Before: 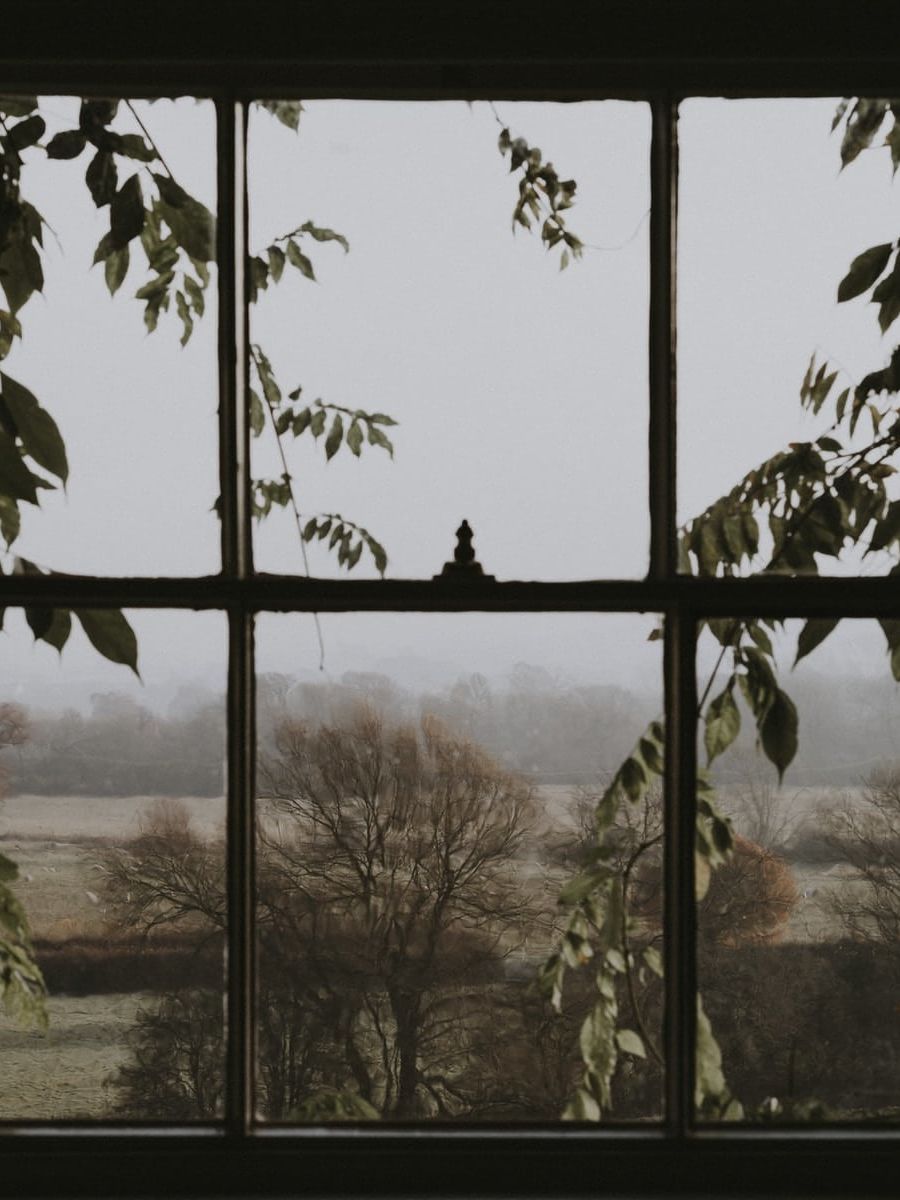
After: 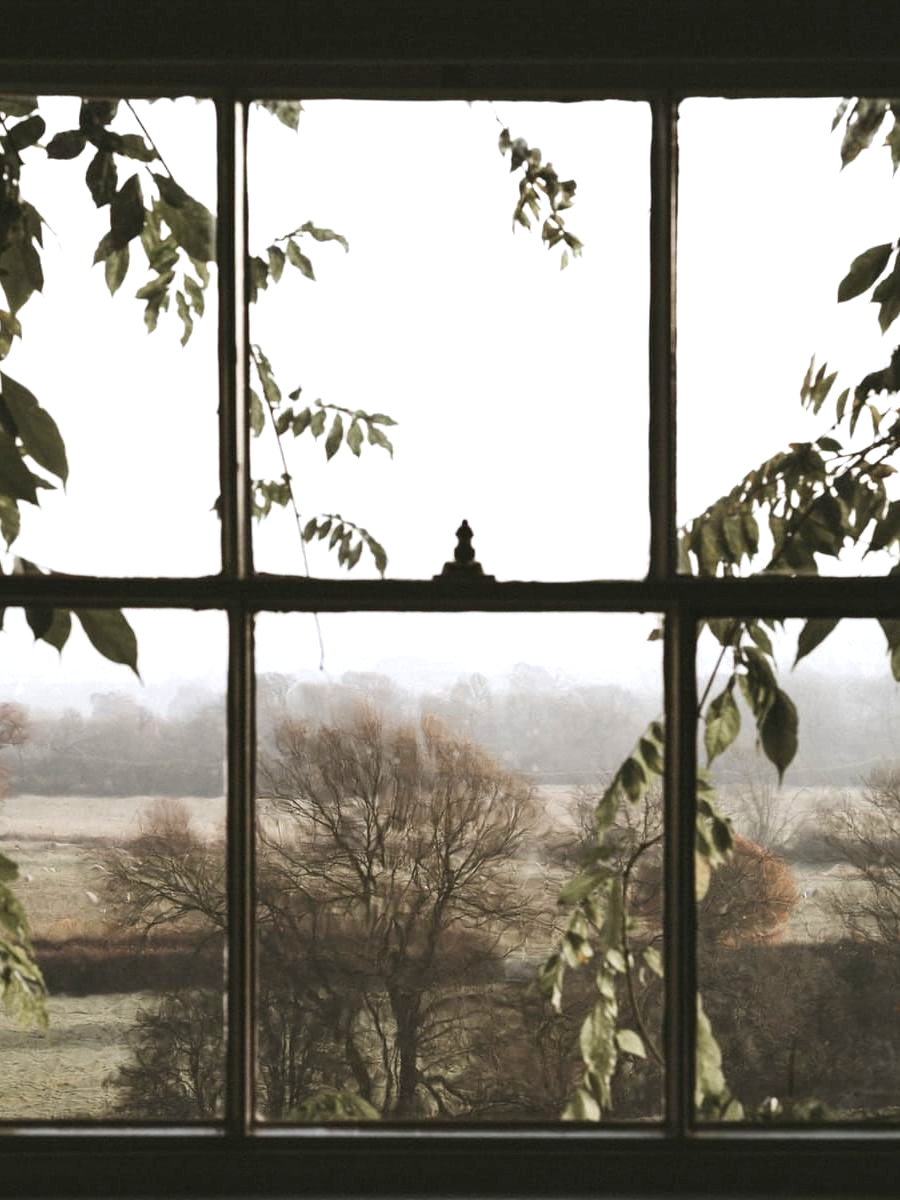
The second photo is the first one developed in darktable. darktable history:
local contrast: mode bilateral grid, contrast 15, coarseness 36, detail 105%, midtone range 0.2
exposure: black level correction 0, exposure 1.1 EV, compensate exposure bias true, compensate highlight preservation false
